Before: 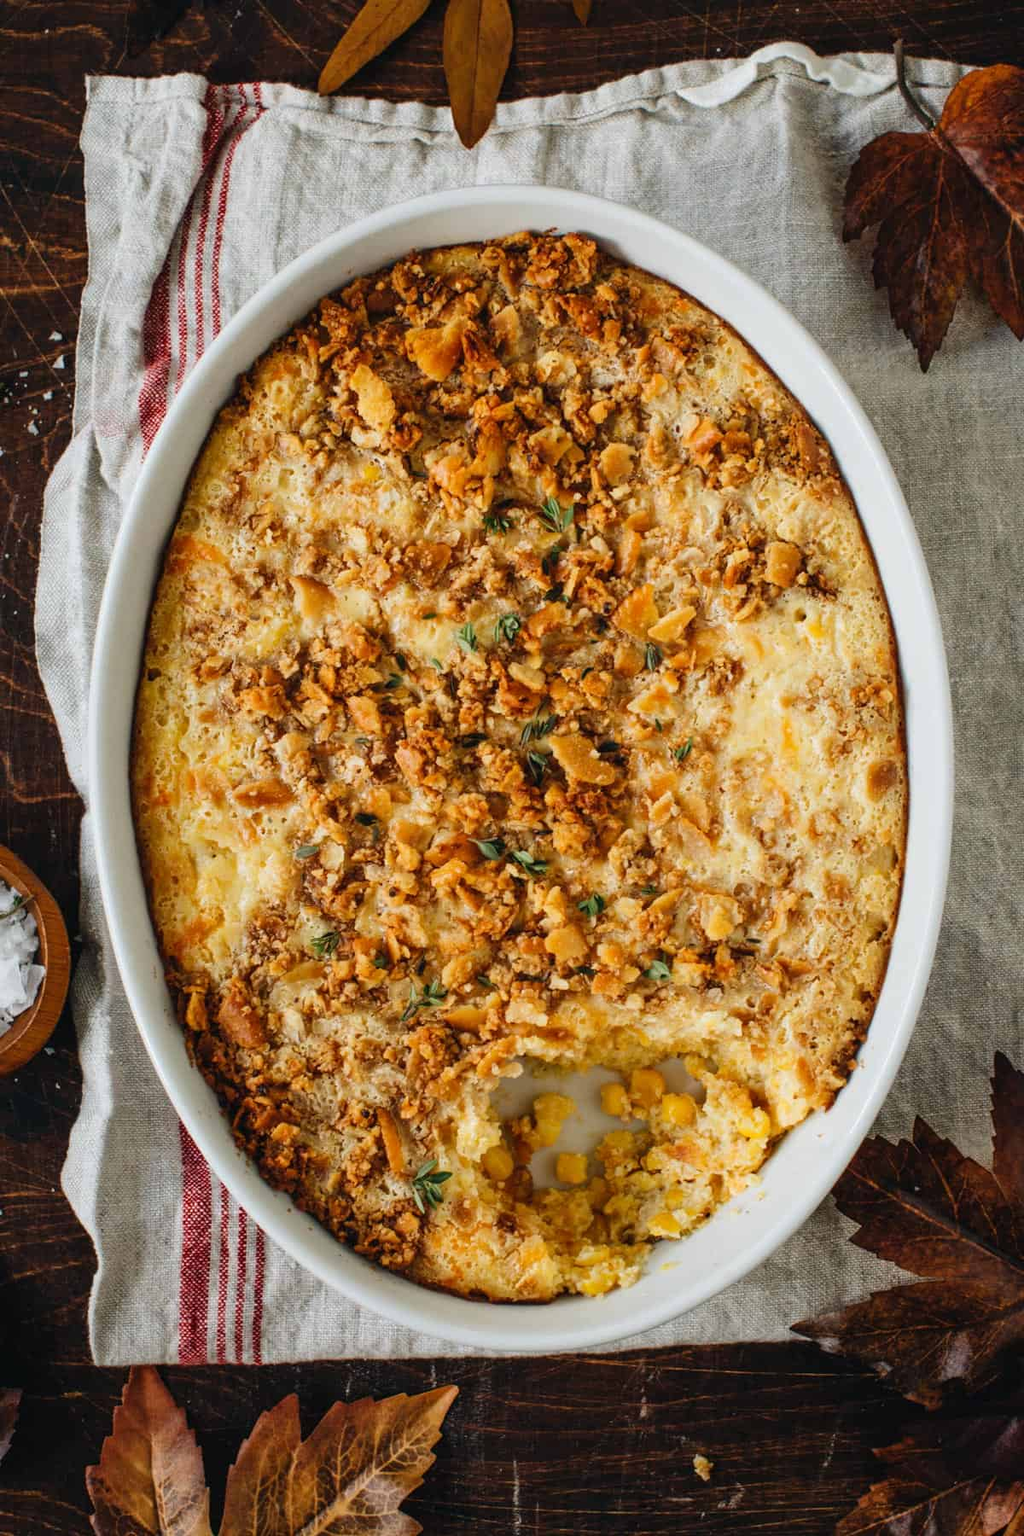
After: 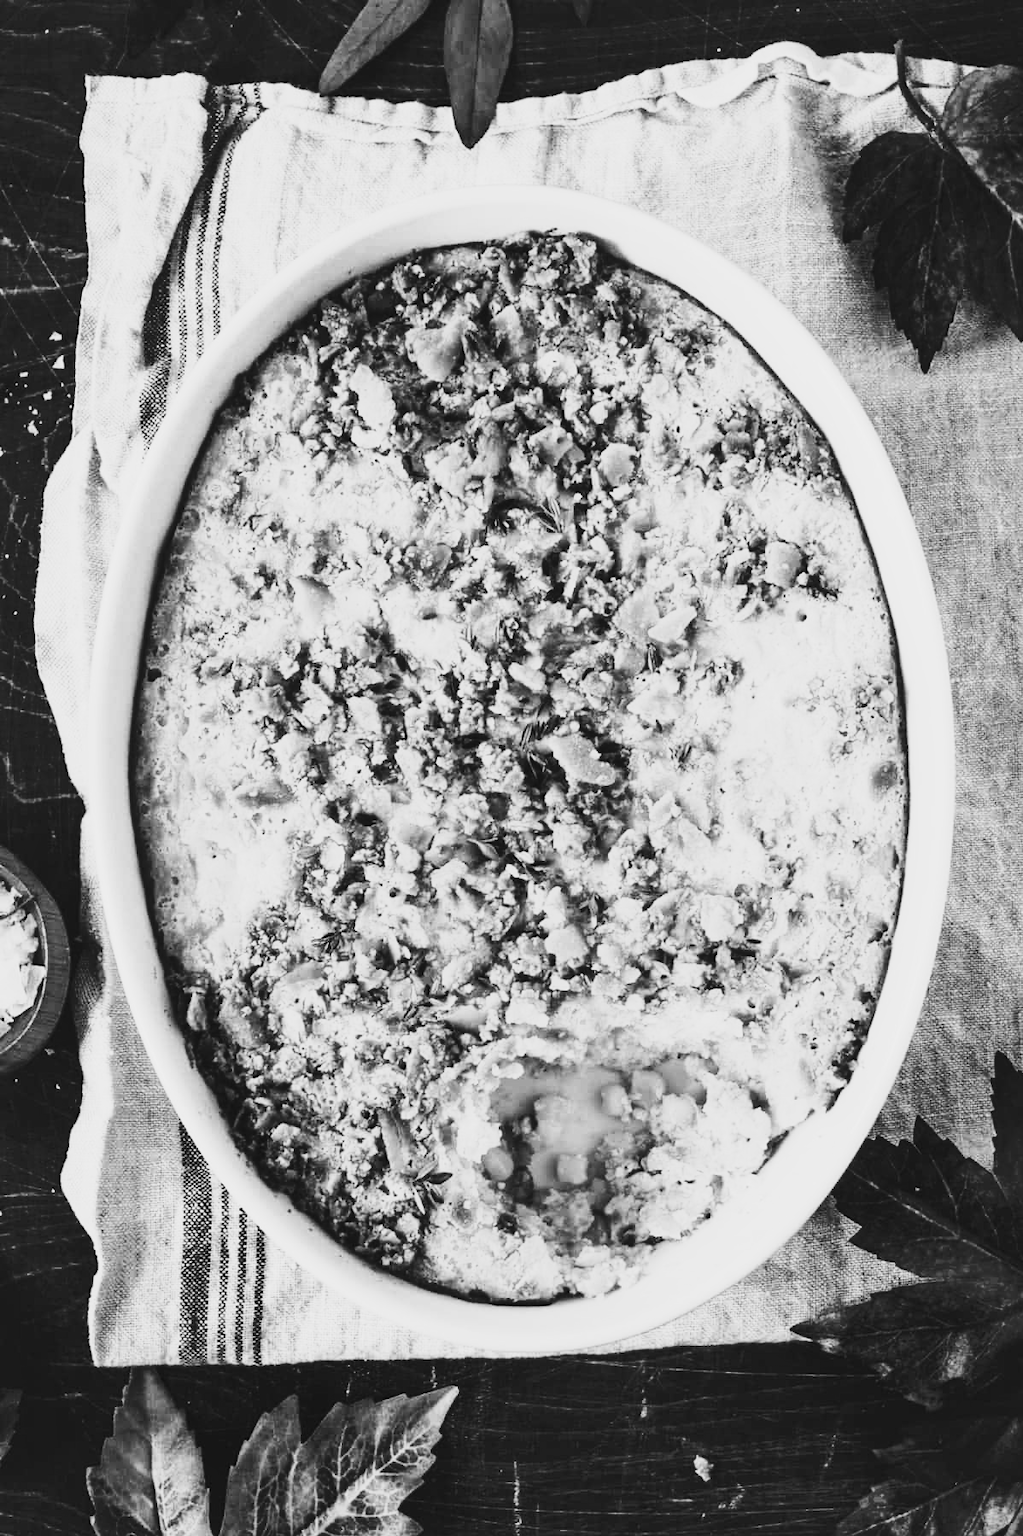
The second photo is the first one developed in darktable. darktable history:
shadows and highlights: shadows 62.66, white point adjustment 0.37, highlights -34.44, compress 83.82%
monochrome: on, module defaults
exposure: exposure -0.293 EV, compensate highlight preservation false
tone curve: curves: ch0 [(0, 0.026) (0.146, 0.158) (0.272, 0.34) (0.434, 0.625) (0.676, 0.871) (0.994, 0.955)], color space Lab, linked channels, preserve colors none
contrast brightness saturation: contrast 0.24, brightness 0.09
